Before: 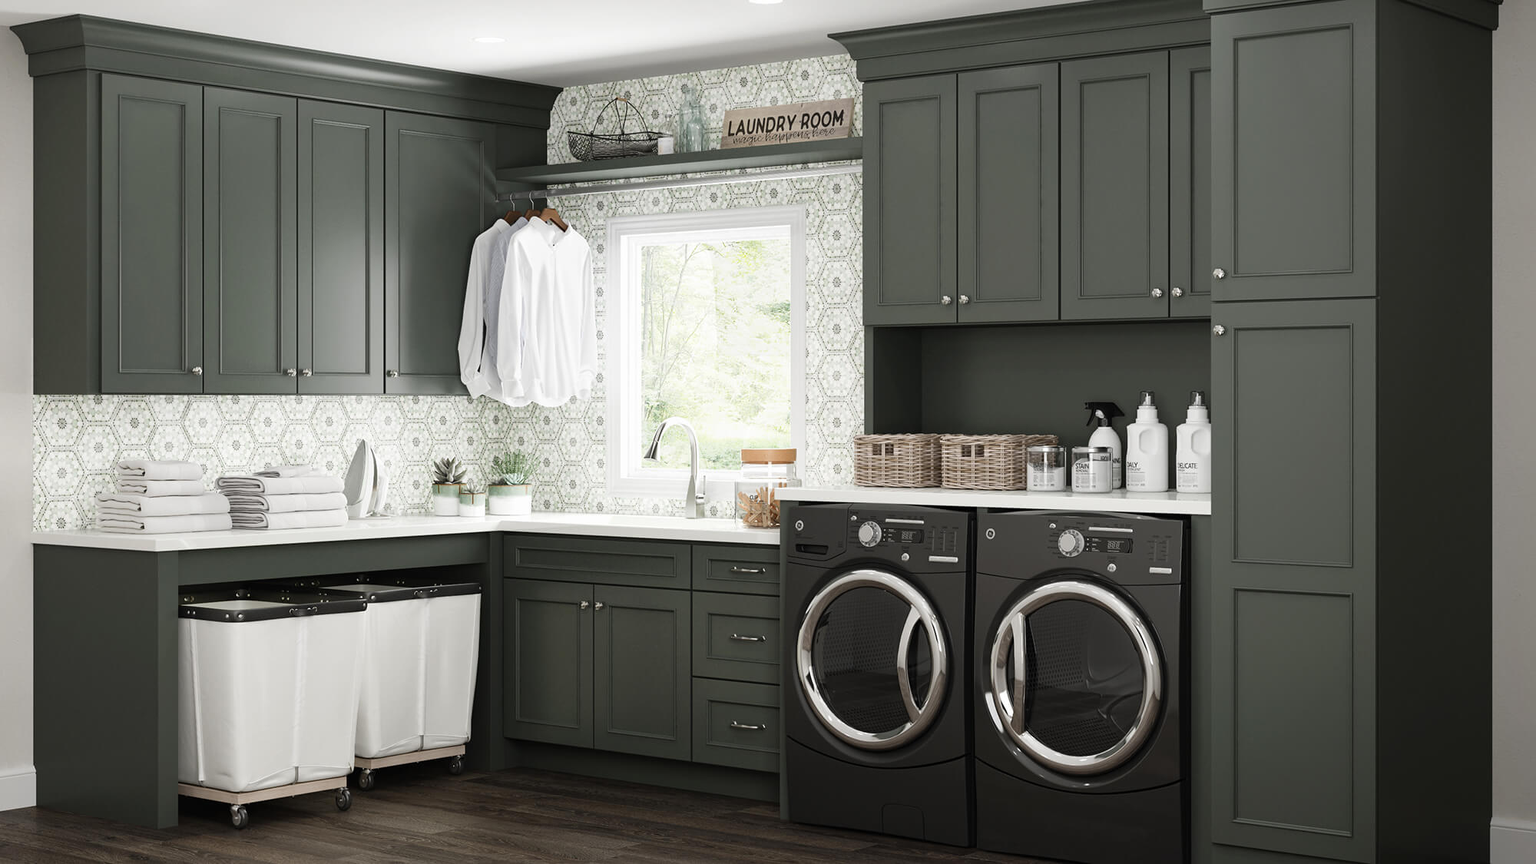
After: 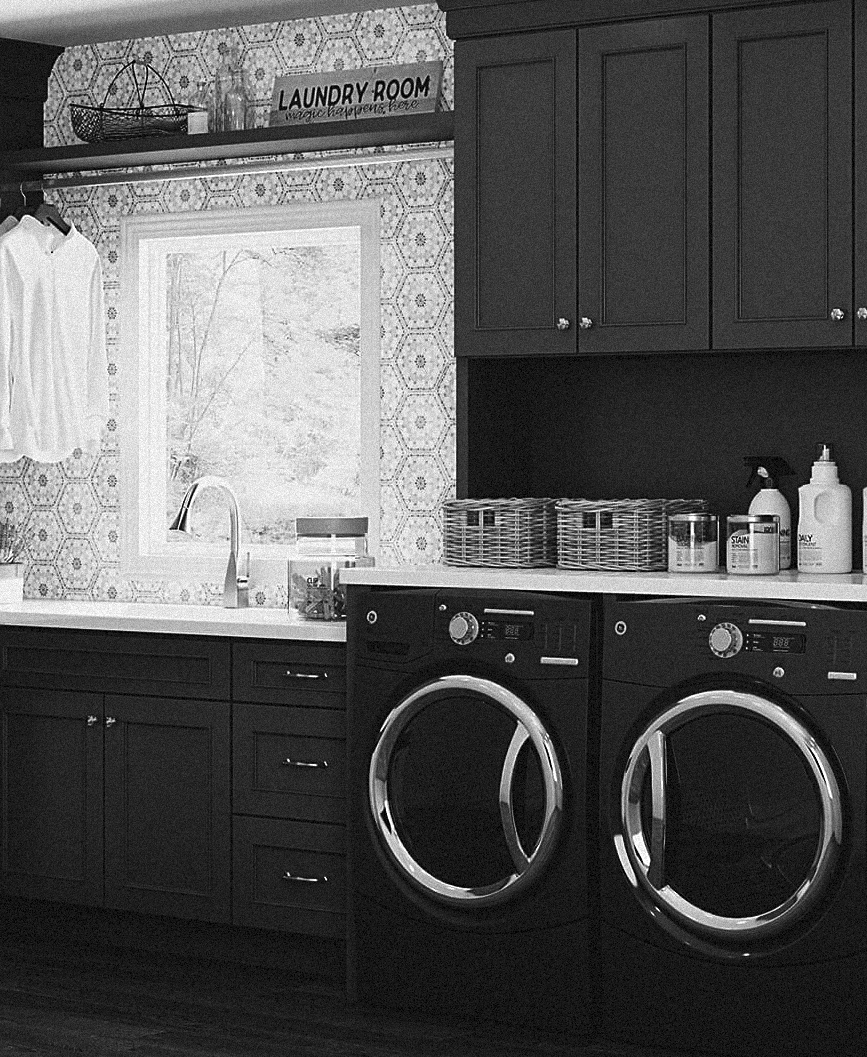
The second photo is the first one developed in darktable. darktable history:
exposure: black level correction -0.025, exposure -0.117 EV, compensate highlight preservation false
sharpen: on, module defaults
contrast brightness saturation: contrast 0.13, brightness -0.24, saturation 0.14
color balance: on, module defaults
crop: left 33.452%, top 6.025%, right 23.155%
color calibration: output gray [0.267, 0.423, 0.267, 0], illuminant same as pipeline (D50), adaptation none (bypass)
grain: coarseness 9.38 ISO, strength 34.99%, mid-tones bias 0%
